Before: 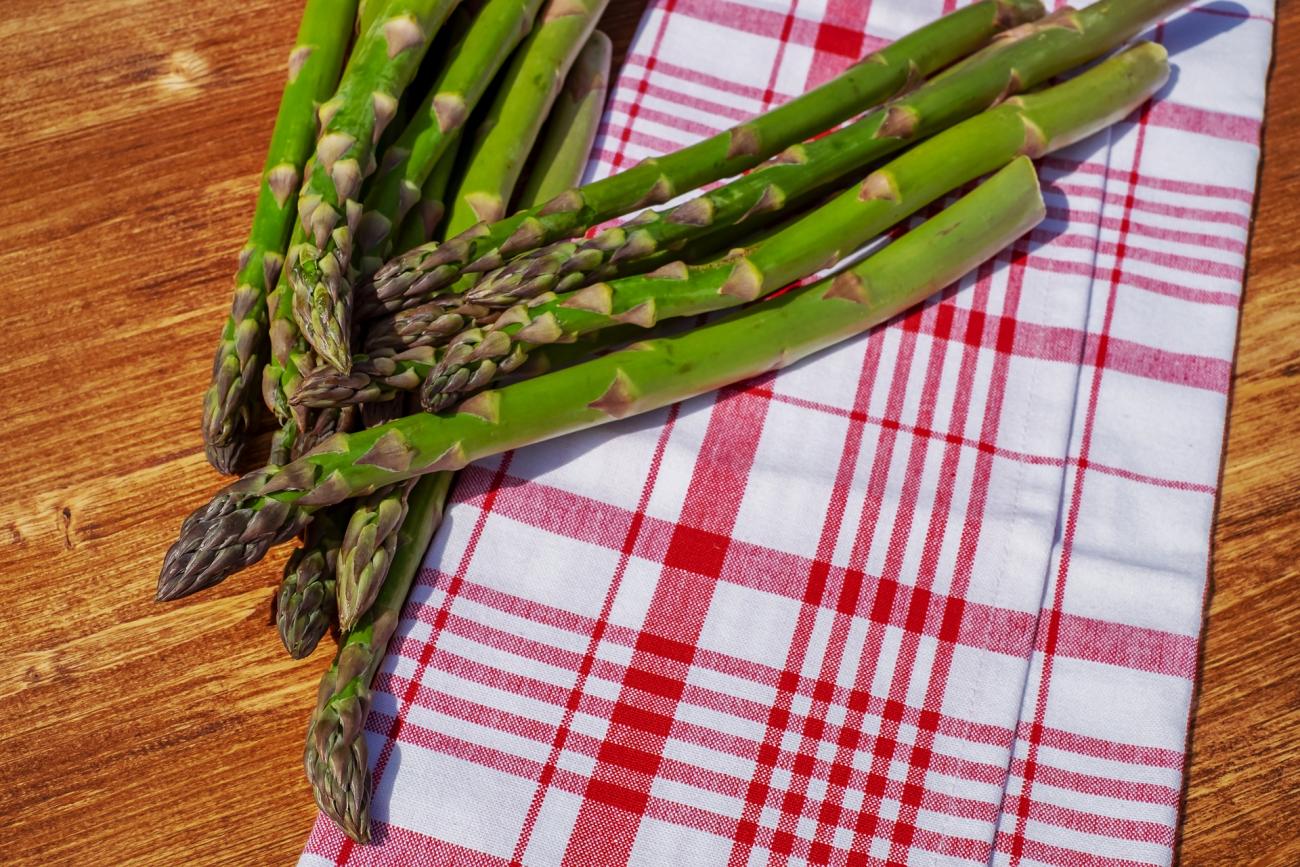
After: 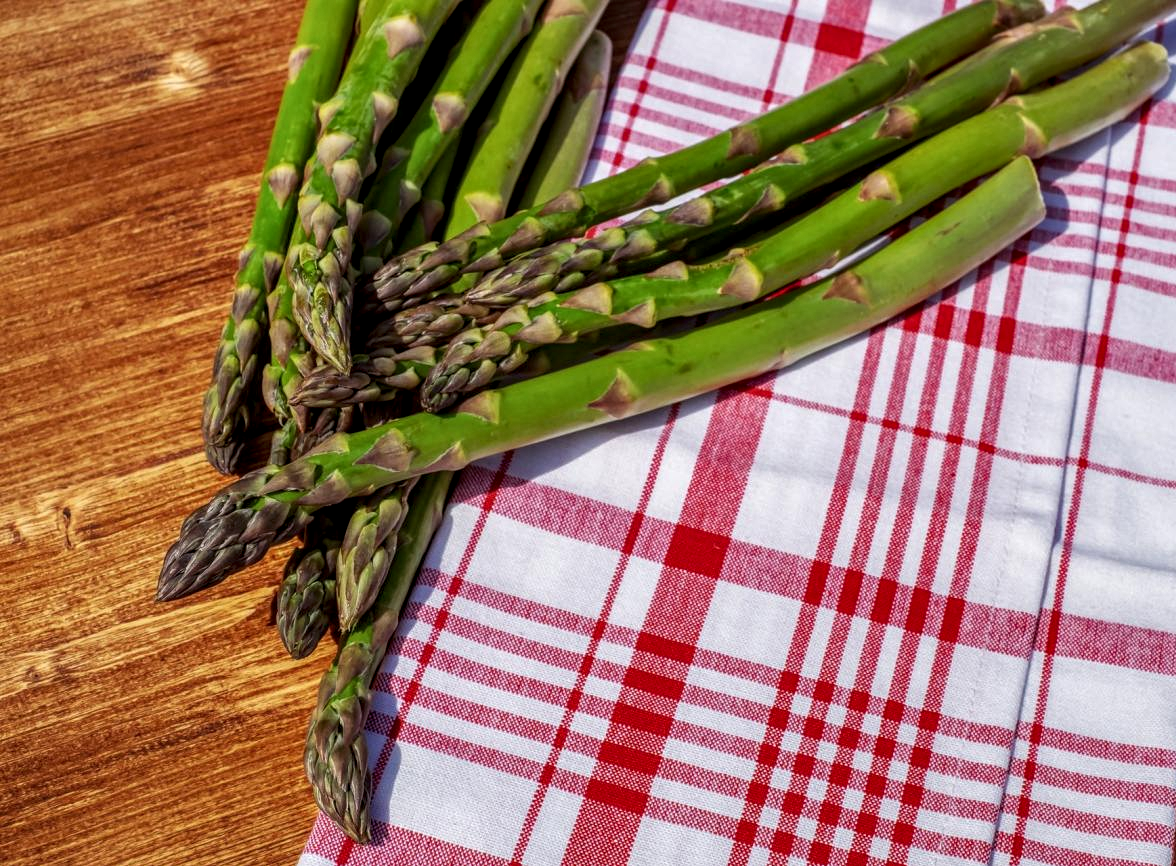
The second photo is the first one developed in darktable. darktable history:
crop: right 9.509%, bottom 0.031%
local contrast: highlights 61%, detail 143%, midtone range 0.428
